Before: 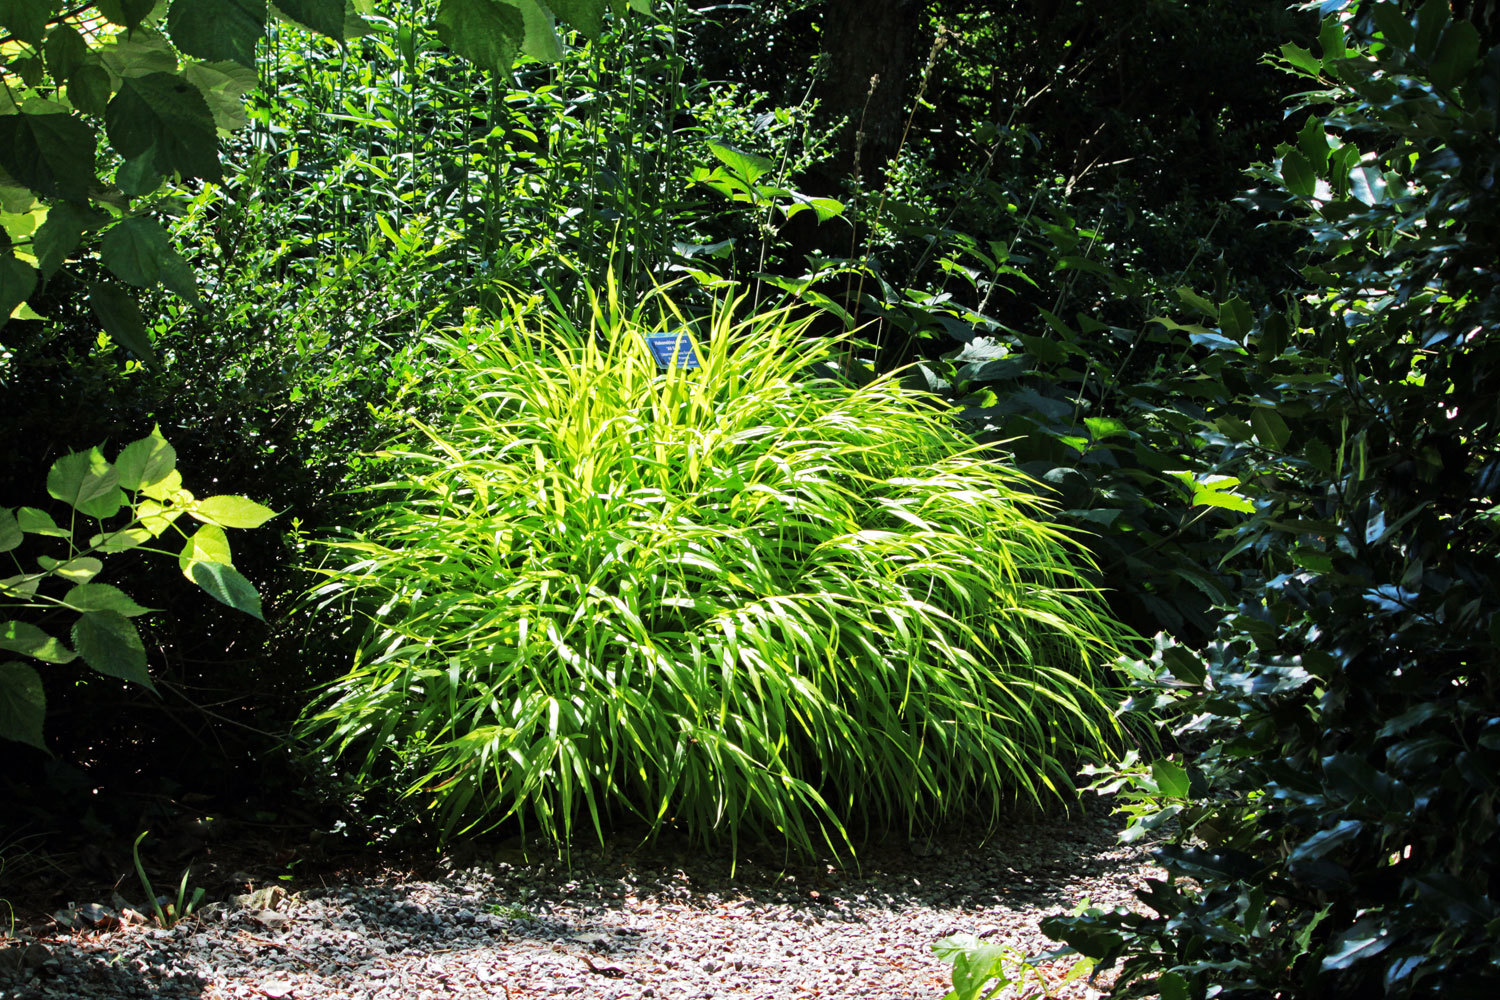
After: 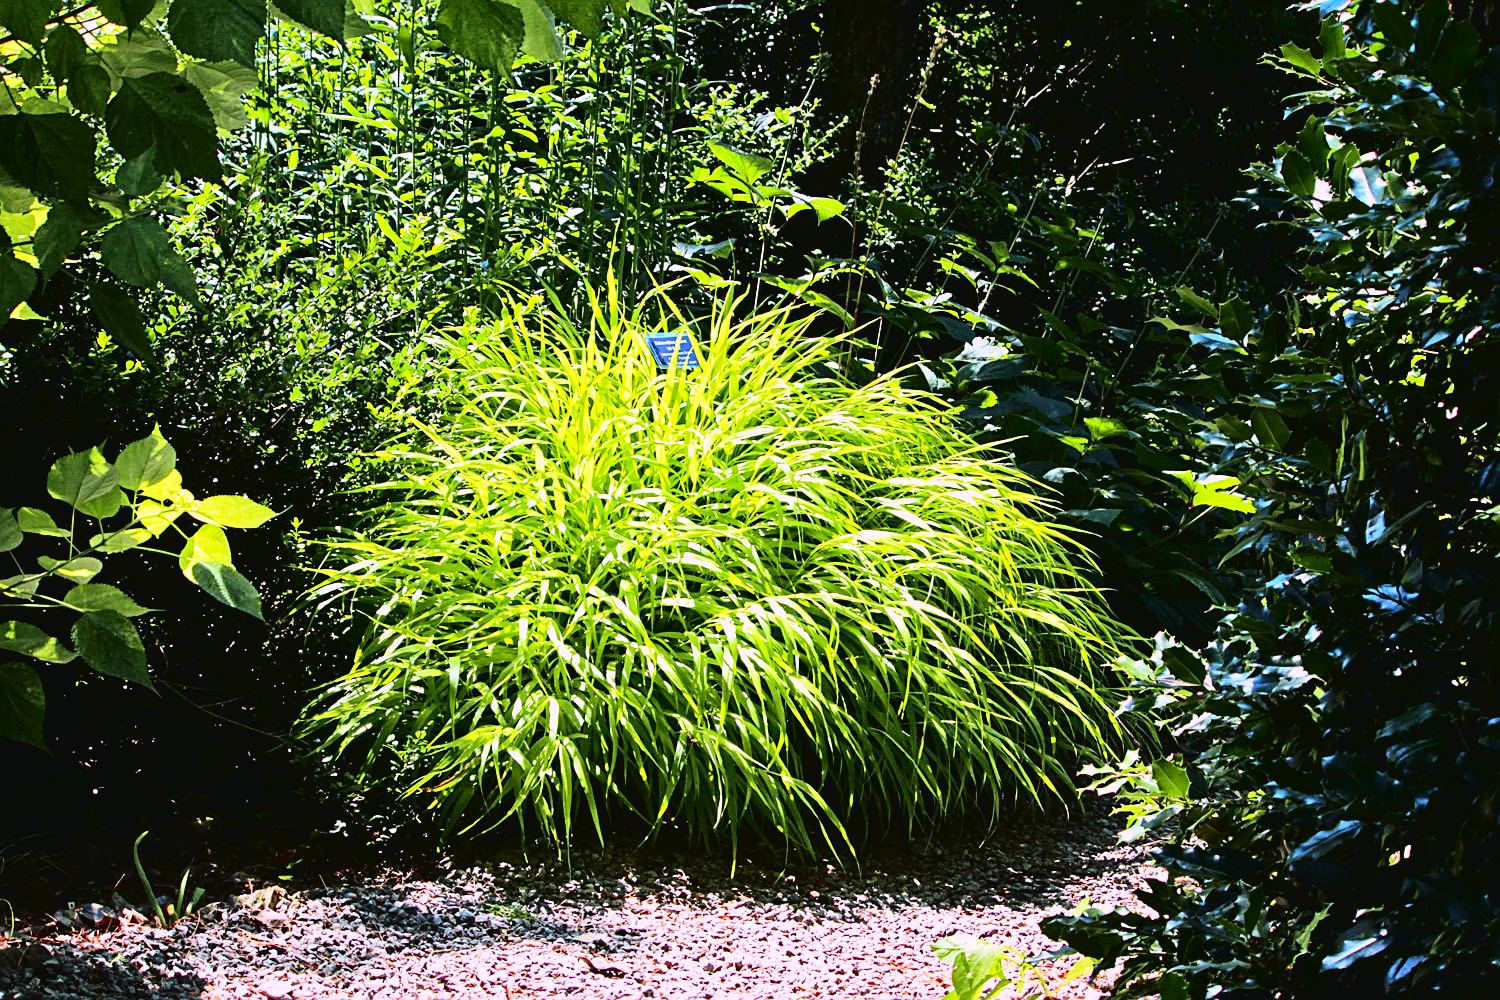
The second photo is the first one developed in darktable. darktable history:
color balance: on, module defaults
tone curve: curves: ch0 [(0.003, 0.032) (0.037, 0.037) (0.142, 0.117) (0.279, 0.311) (0.405, 0.49) (0.526, 0.651) (0.722, 0.857) (0.875, 0.946) (1, 0.98)]; ch1 [(0, 0) (0.305, 0.325) (0.453, 0.437) (0.482, 0.473) (0.501, 0.498) (0.515, 0.523) (0.559, 0.591) (0.6, 0.659) (0.656, 0.71) (1, 1)]; ch2 [(0, 0) (0.323, 0.277) (0.424, 0.396) (0.479, 0.484) (0.499, 0.502) (0.515, 0.537) (0.564, 0.595) (0.644, 0.703) (0.742, 0.803) (1, 1)], color space Lab, independent channels, preserve colors none
sharpen: on, module defaults
white balance: red 1.066, blue 1.119
